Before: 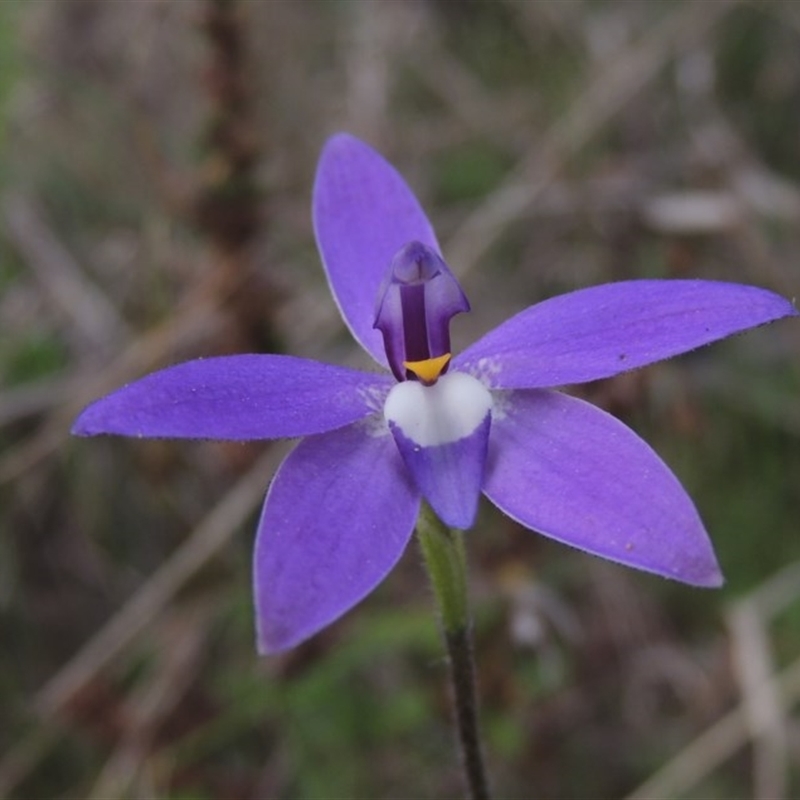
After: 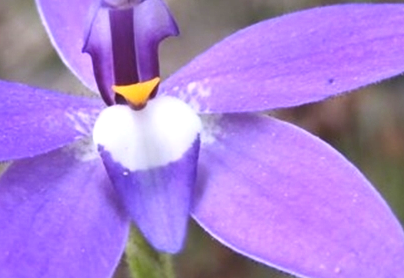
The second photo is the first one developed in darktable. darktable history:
exposure: exposure 1 EV, compensate highlight preservation false
shadows and highlights: shadows -0.213, highlights 41.53
contrast brightness saturation: contrast 0.042, saturation 0.07
crop: left 36.39%, top 34.605%, right 13.01%, bottom 30.559%
